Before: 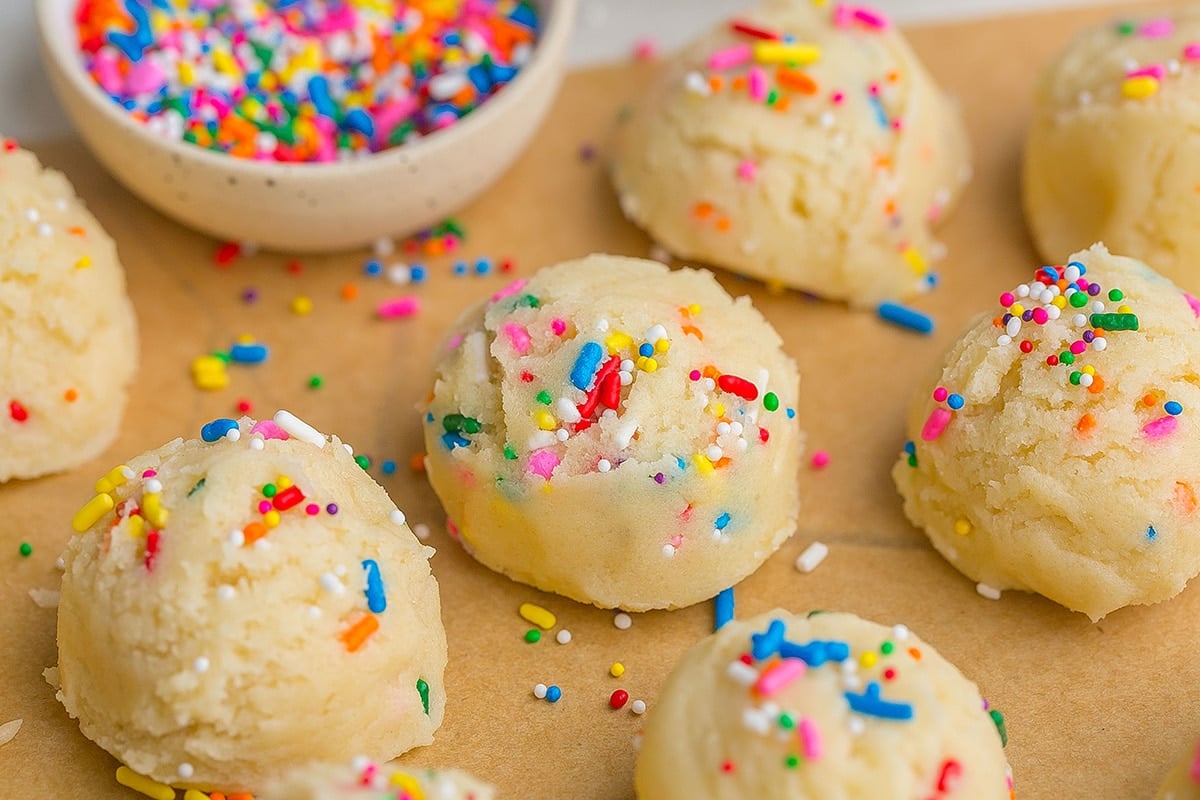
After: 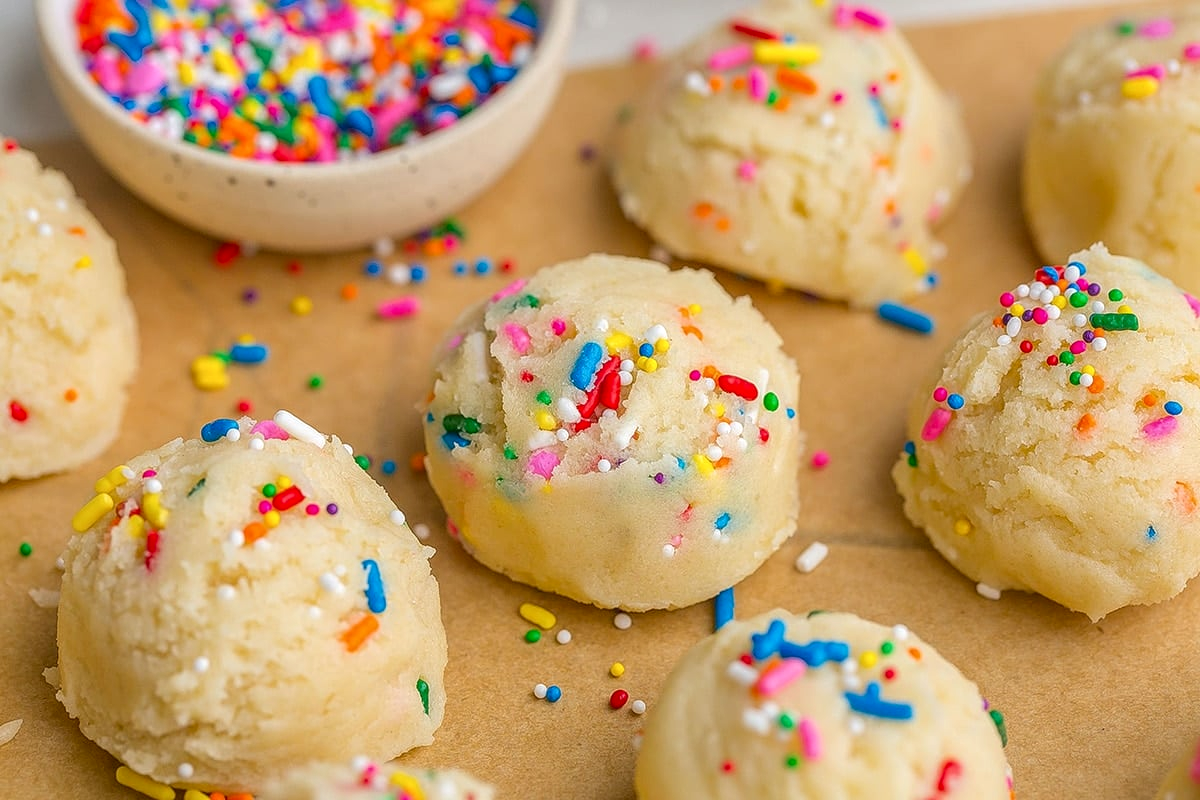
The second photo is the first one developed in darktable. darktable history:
exposure: black level correction 0.001, compensate highlight preservation false
local contrast: on, module defaults
